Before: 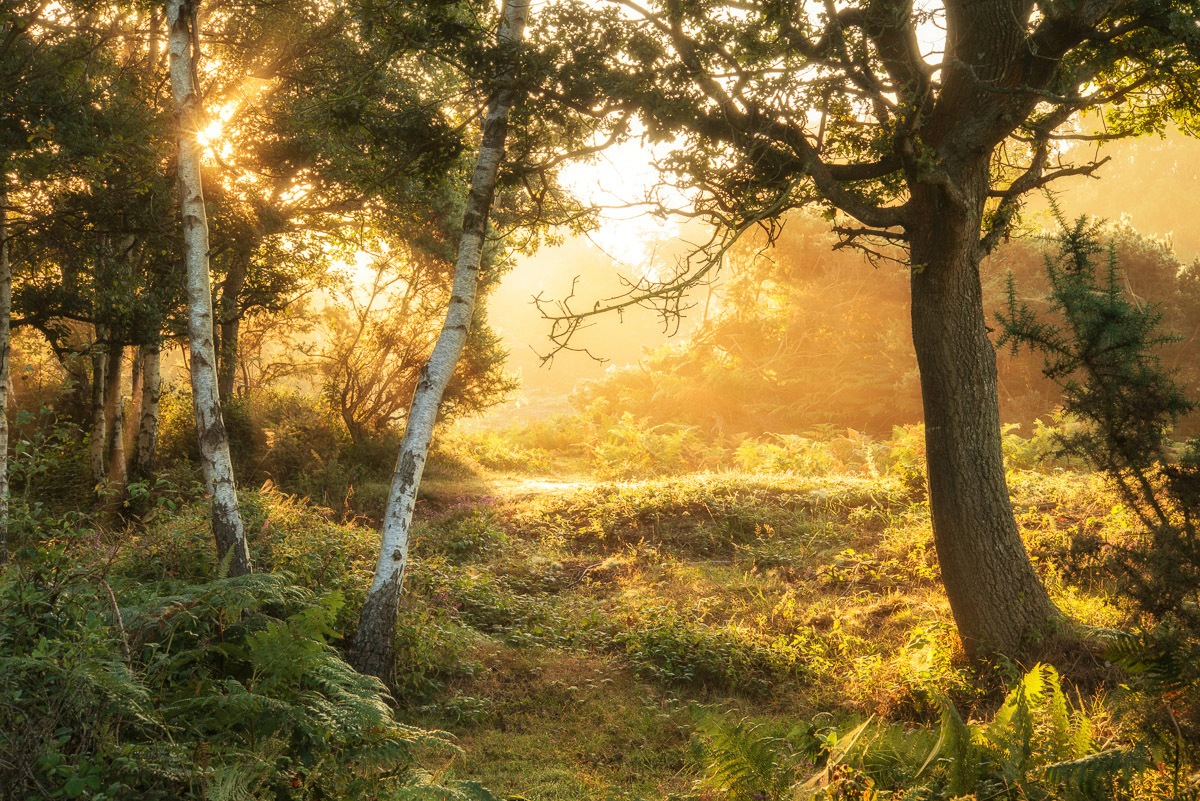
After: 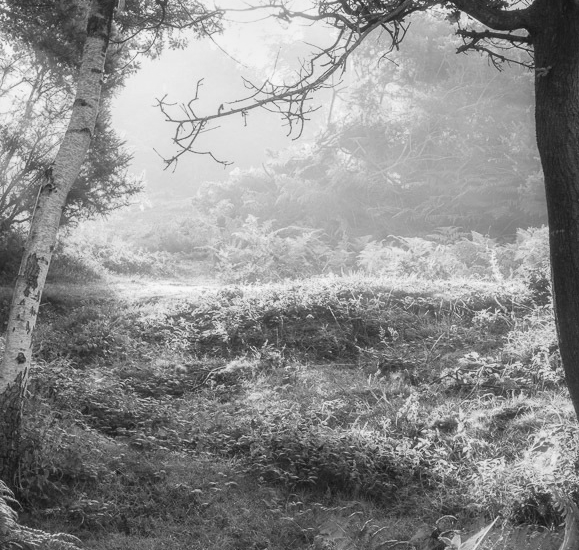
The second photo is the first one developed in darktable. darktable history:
crop: left 31.379%, top 24.658%, right 20.326%, bottom 6.628%
monochrome: a 26.22, b 42.67, size 0.8
